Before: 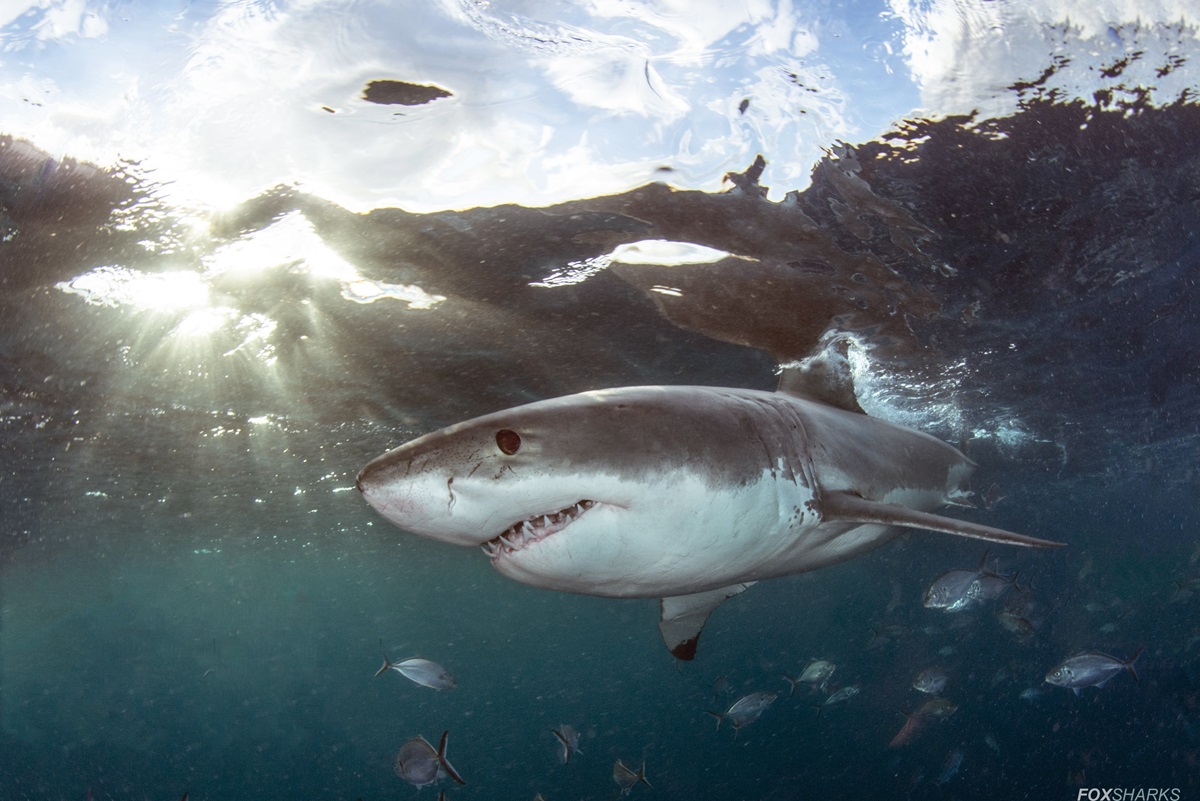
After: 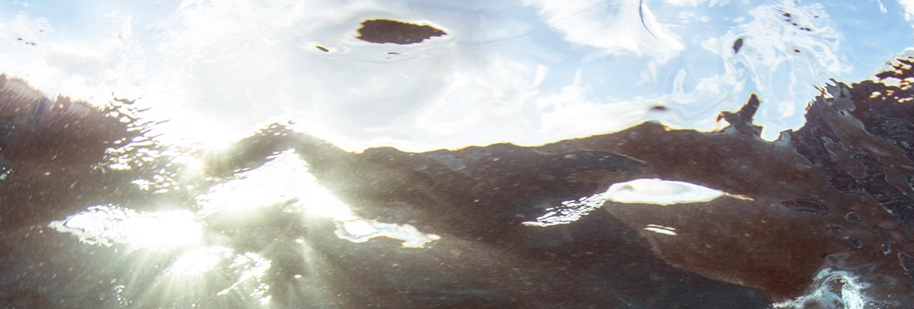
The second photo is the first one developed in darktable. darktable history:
crop: left 0.533%, top 7.646%, right 23.271%, bottom 53.767%
